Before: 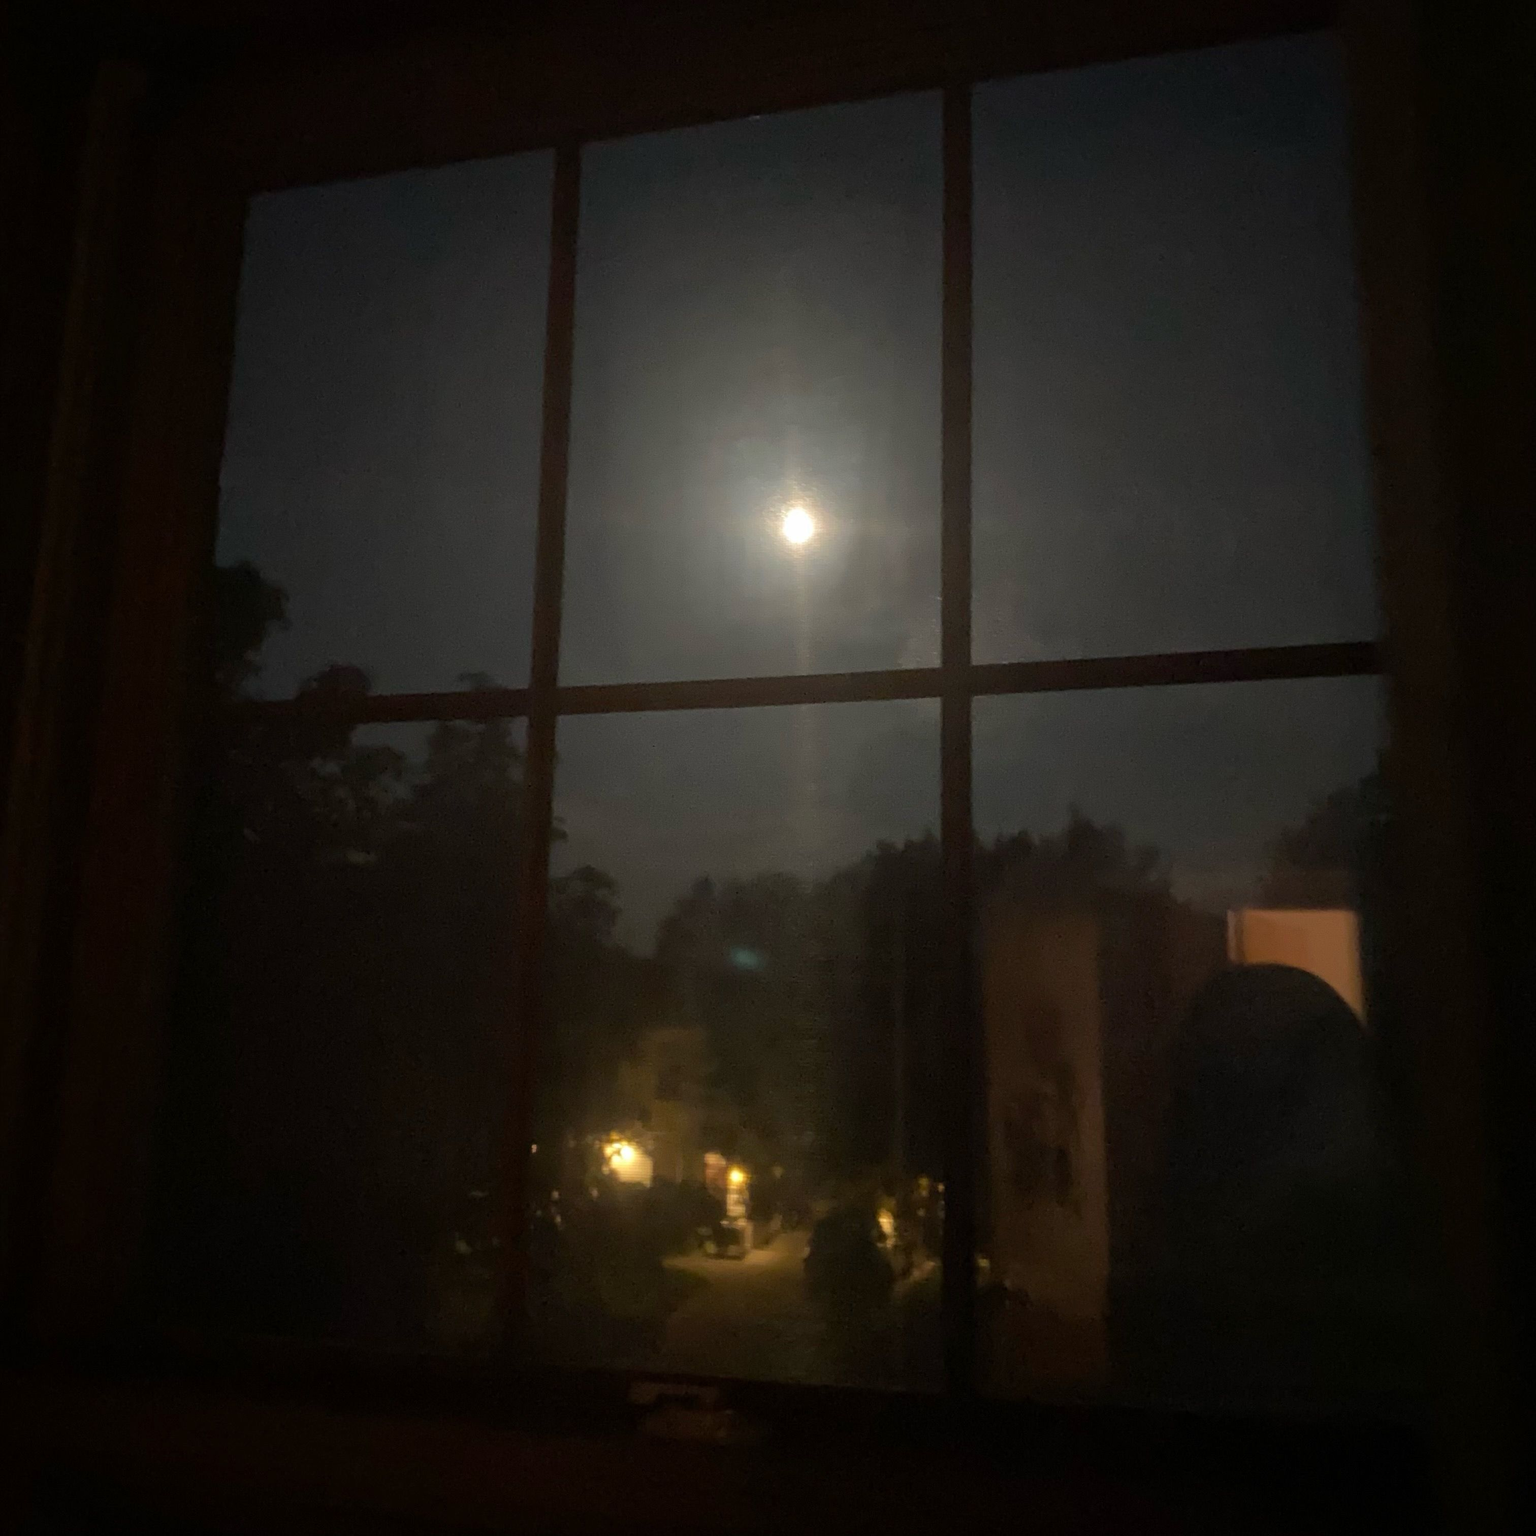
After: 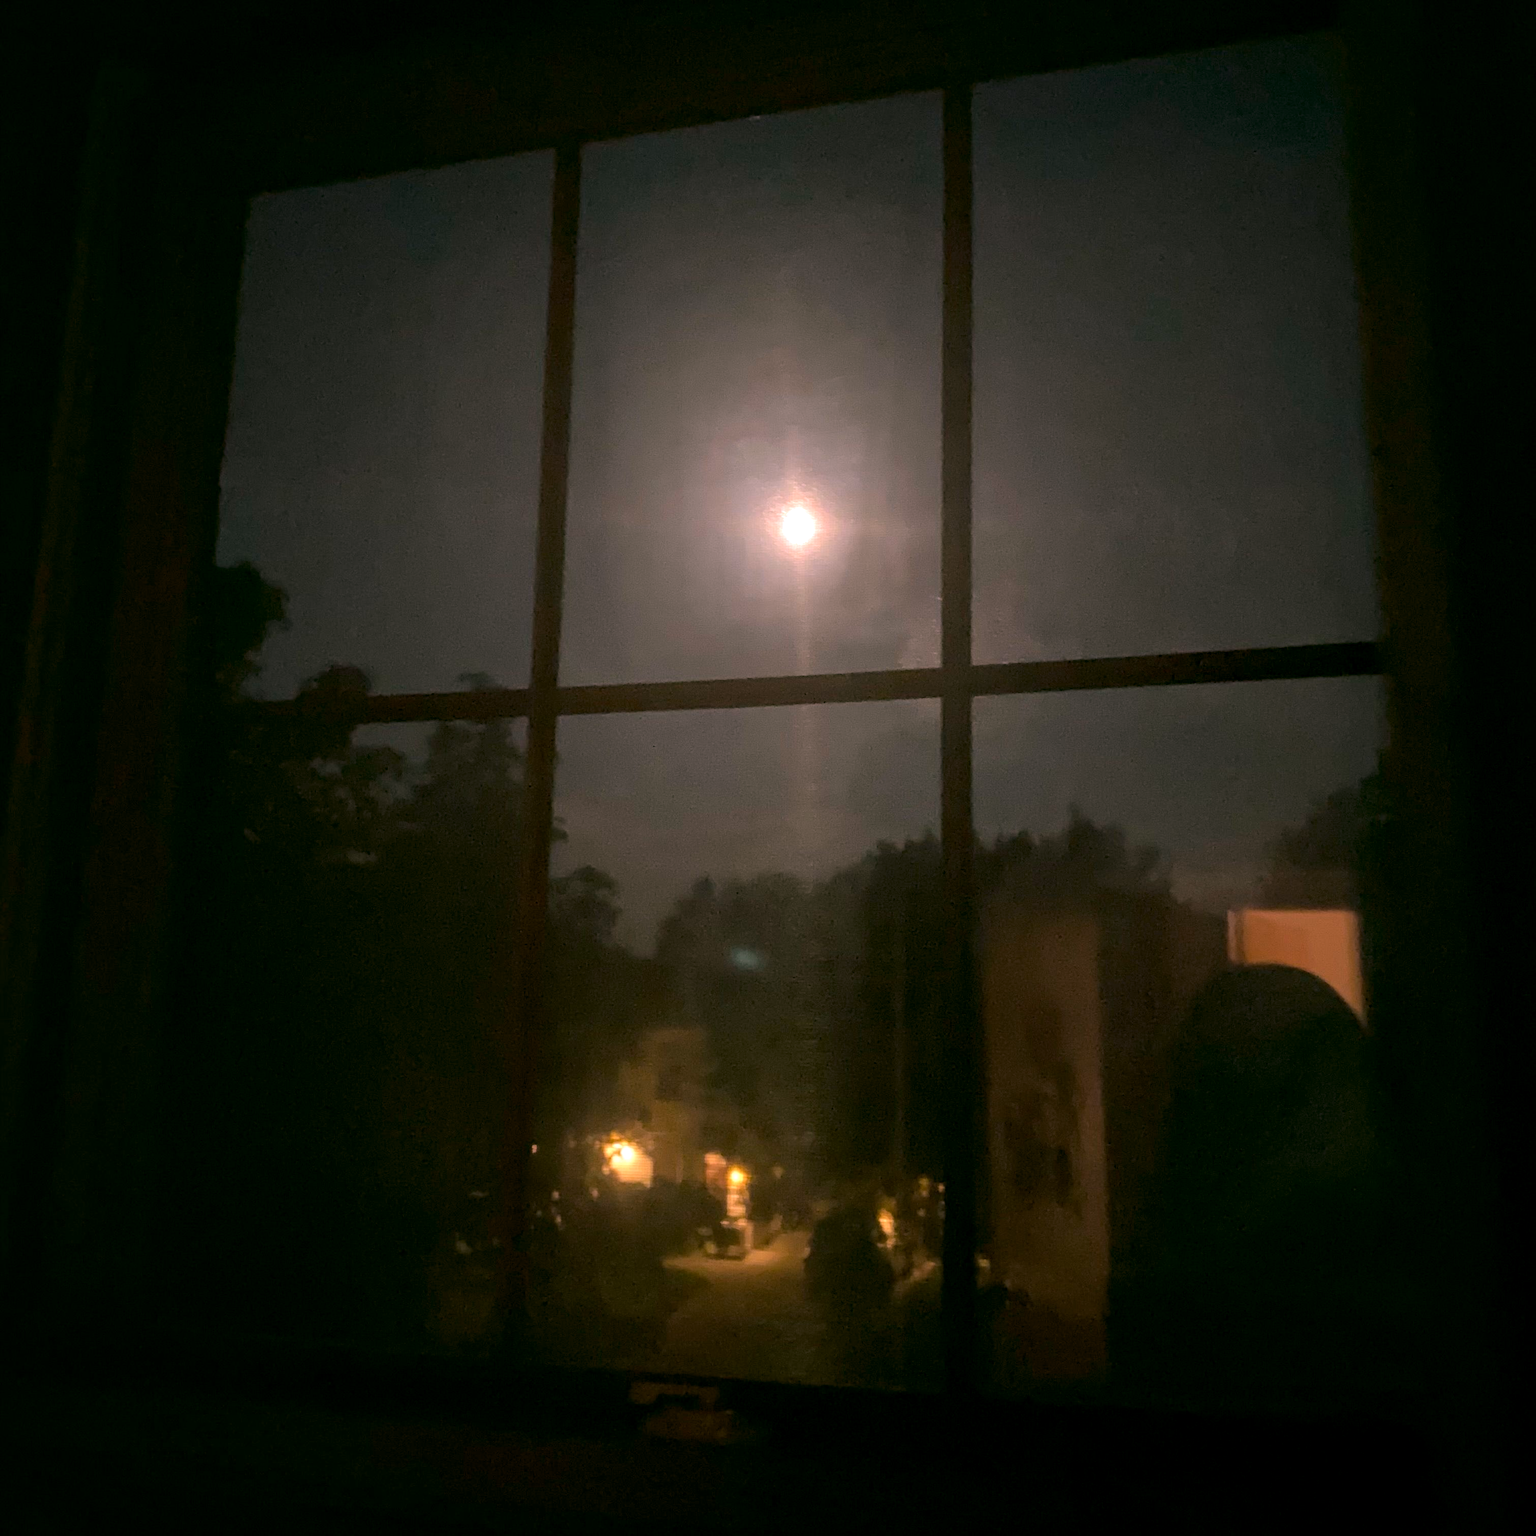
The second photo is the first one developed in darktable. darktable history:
color correction: highlights a* 4.02, highlights b* 4.98, shadows a* -7.55, shadows b* 4.98
white balance: red 1.188, blue 1.11
local contrast: on, module defaults
